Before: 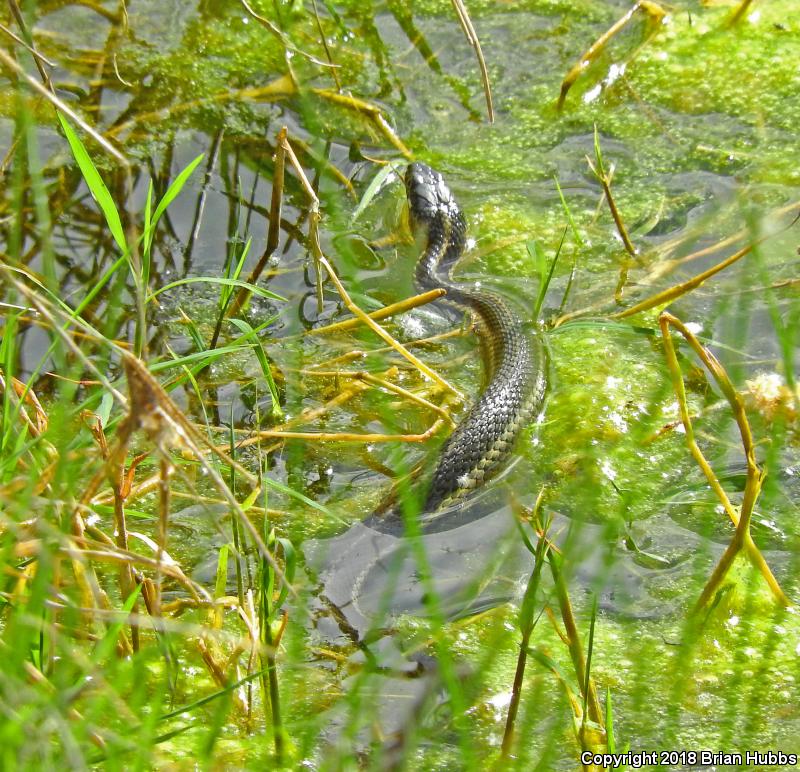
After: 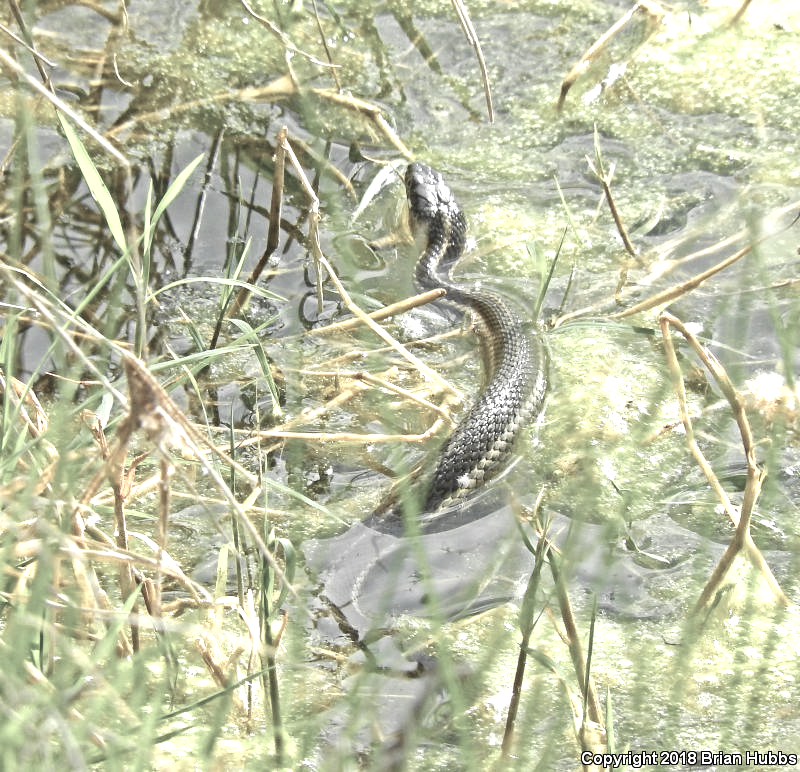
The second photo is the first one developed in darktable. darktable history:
color correction: highlights b* 0.034, saturation 0.344
color zones: curves: ch0 [(0.018, 0.548) (0.197, 0.654) (0.425, 0.447) (0.605, 0.658) (0.732, 0.579)]; ch1 [(0.105, 0.531) (0.224, 0.531) (0.386, 0.39) (0.618, 0.456) (0.732, 0.456) (0.956, 0.421)]; ch2 [(0.039, 0.583) (0.215, 0.465) (0.399, 0.544) (0.465, 0.548) (0.614, 0.447) (0.724, 0.43) (0.882, 0.623) (0.956, 0.632)]
exposure: black level correction 0, exposure 0.695 EV, compensate highlight preservation false
